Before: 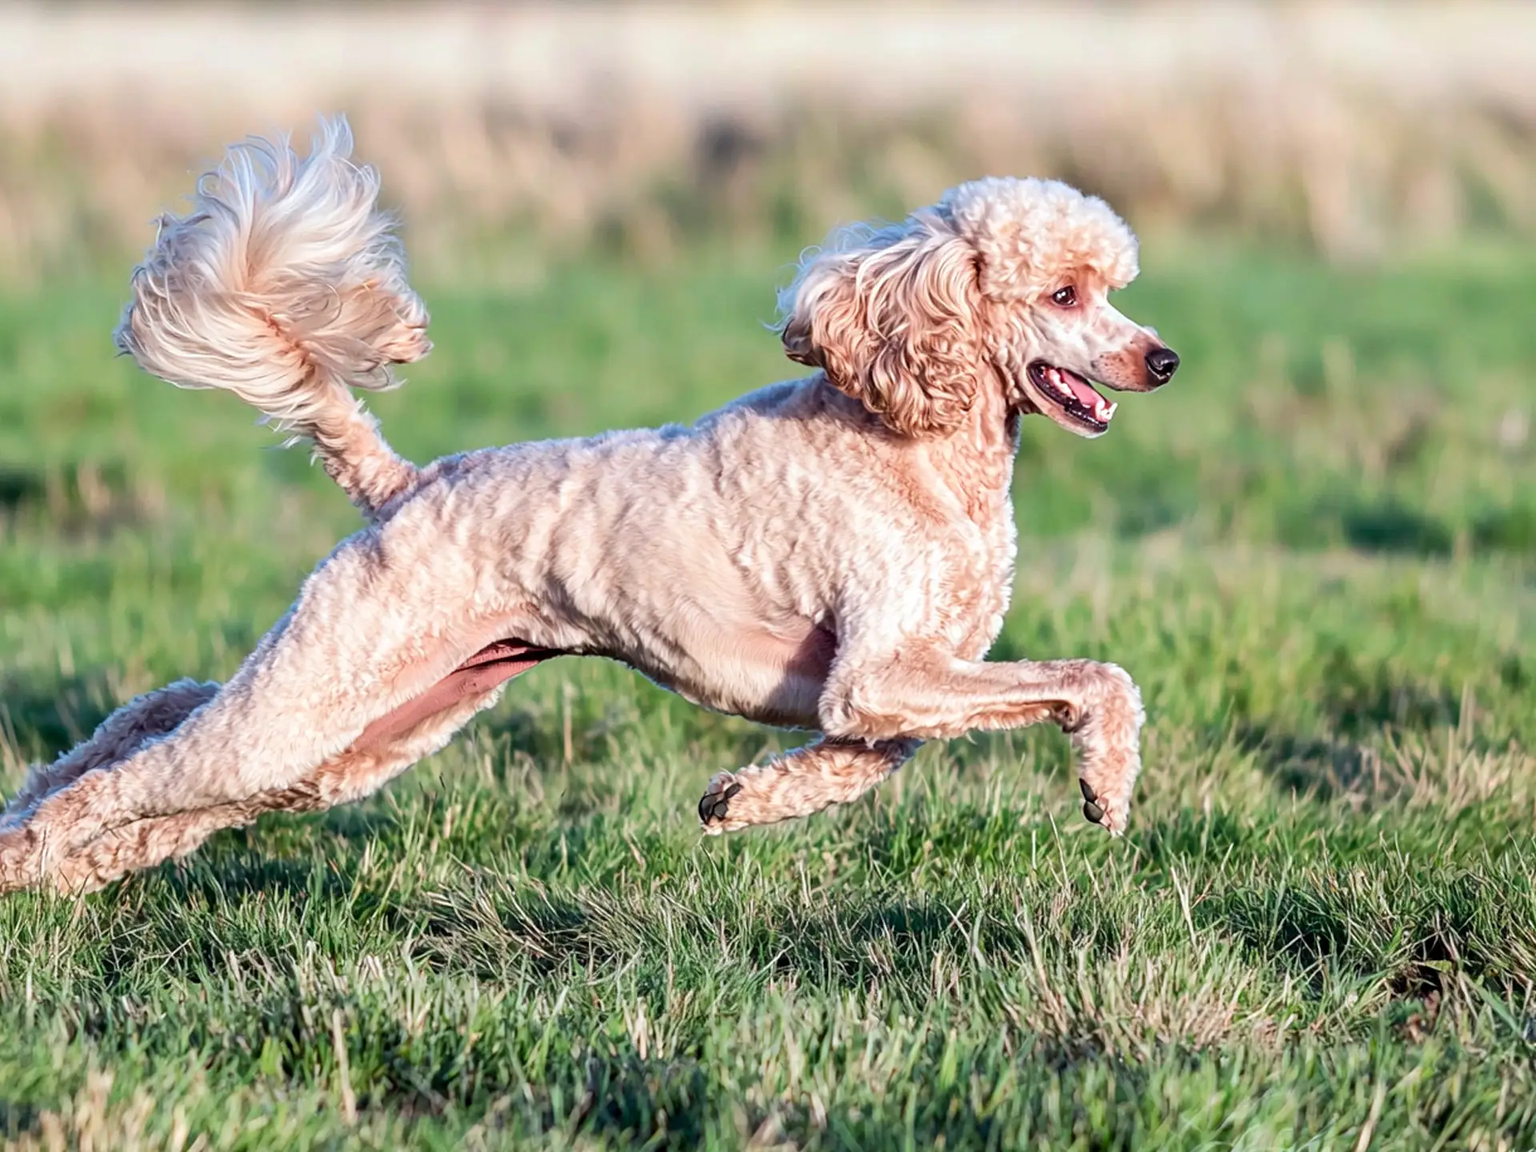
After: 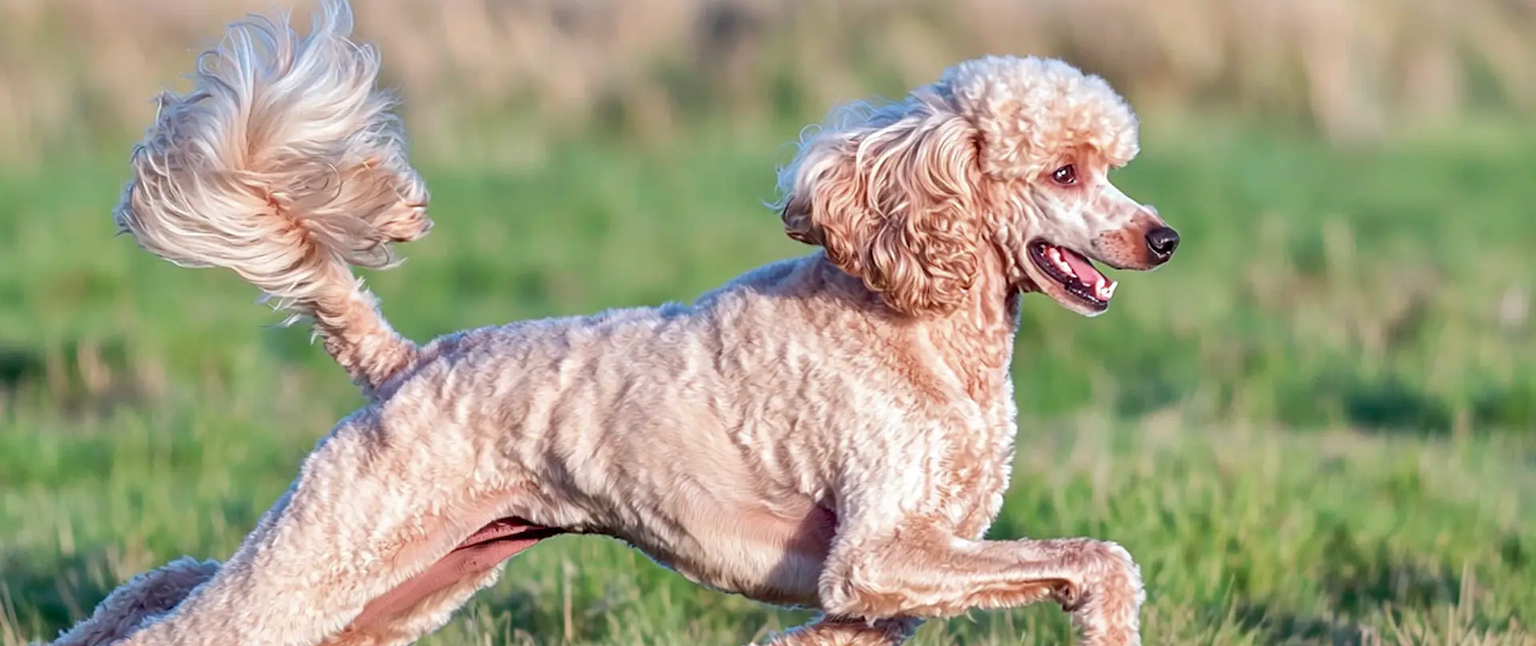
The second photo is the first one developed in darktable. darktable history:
shadows and highlights: on, module defaults
crop and rotate: top 10.605%, bottom 33.274%
base curve: curves: ch0 [(0, 0) (0.283, 0.295) (1, 1)], preserve colors none
